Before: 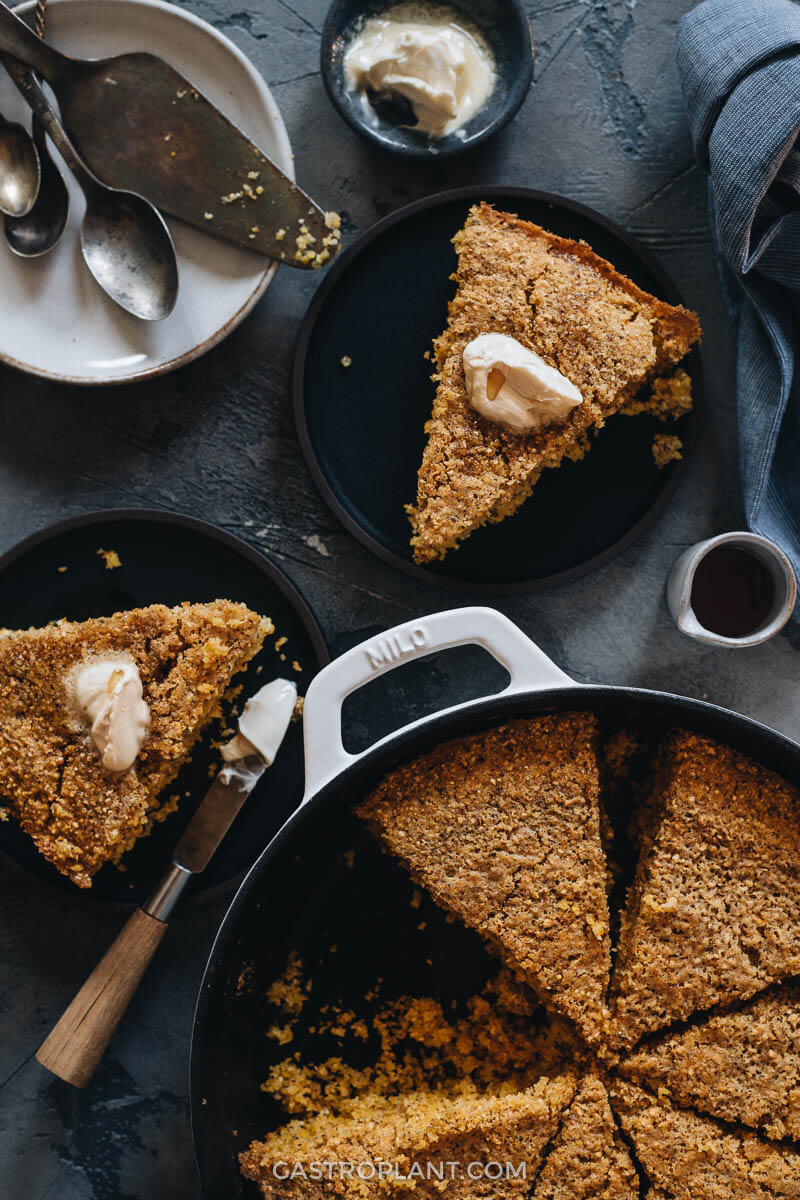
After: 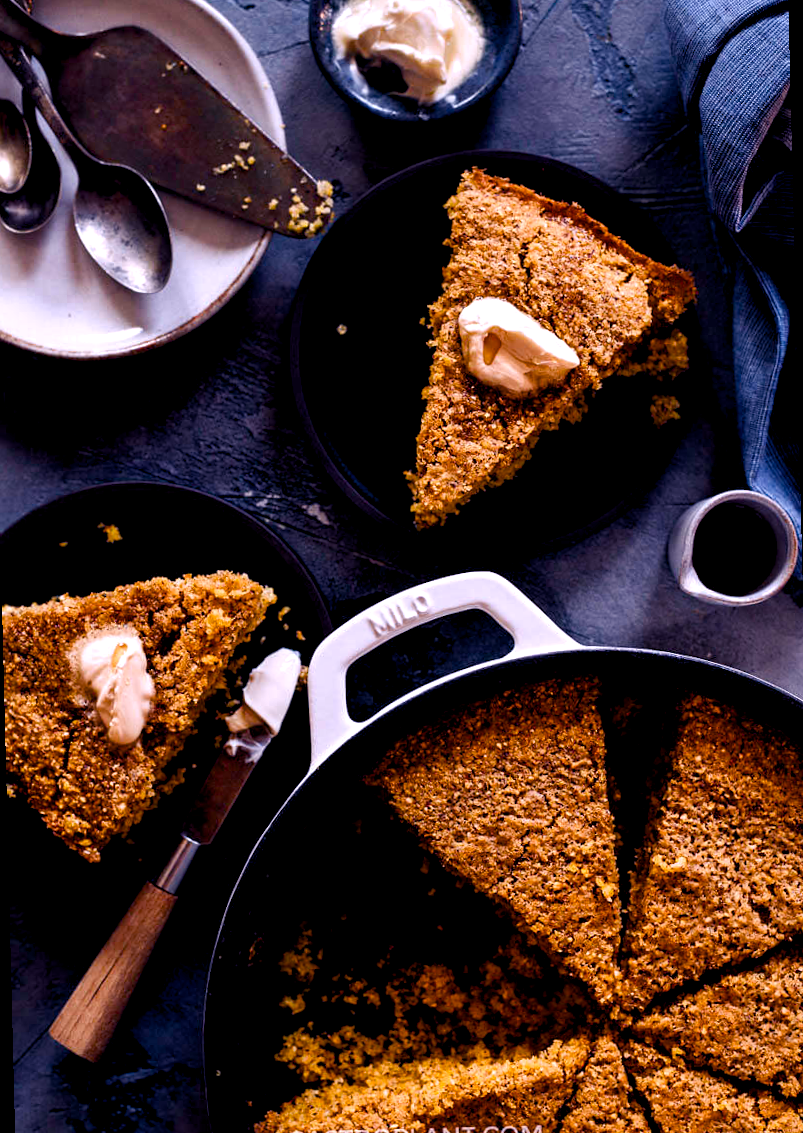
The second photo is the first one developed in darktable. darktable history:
color balance rgb: shadows lift › luminance -21.66%, shadows lift › chroma 6.57%, shadows lift › hue 270°, power › chroma 0.68%, power › hue 60°, highlights gain › luminance 6.08%, highlights gain › chroma 1.33%, highlights gain › hue 90°, global offset › luminance -0.87%, perceptual saturation grading › global saturation 26.86%, perceptual saturation grading › highlights -28.39%, perceptual saturation grading › mid-tones 15.22%, perceptual saturation grading › shadows 33.98%, perceptual brilliance grading › highlights 10%, perceptual brilliance grading › mid-tones 5%
color balance: gamma [0.9, 0.988, 0.975, 1.025], gain [1.05, 1, 1, 1]
white balance: red 1.066, blue 1.119
rotate and perspective: rotation -1.42°, crop left 0.016, crop right 0.984, crop top 0.035, crop bottom 0.965
